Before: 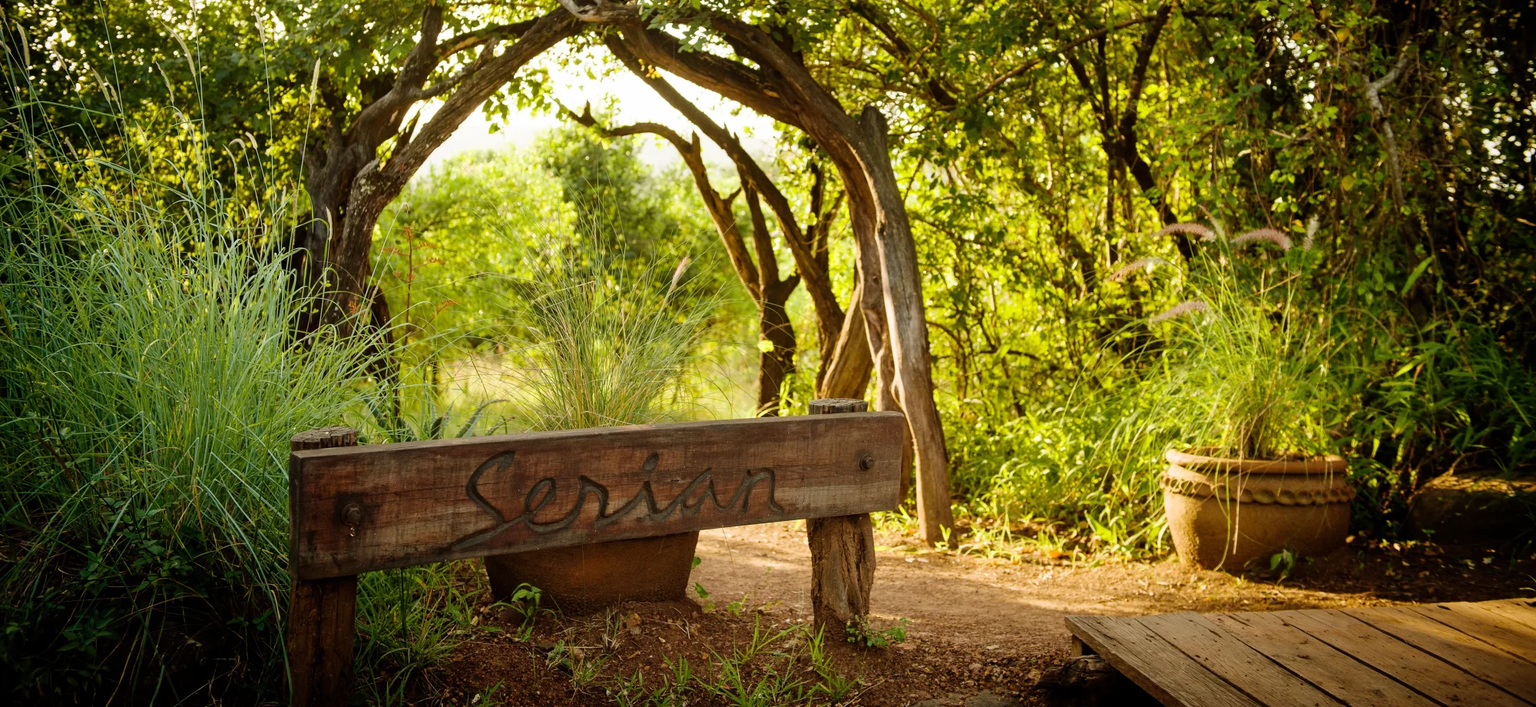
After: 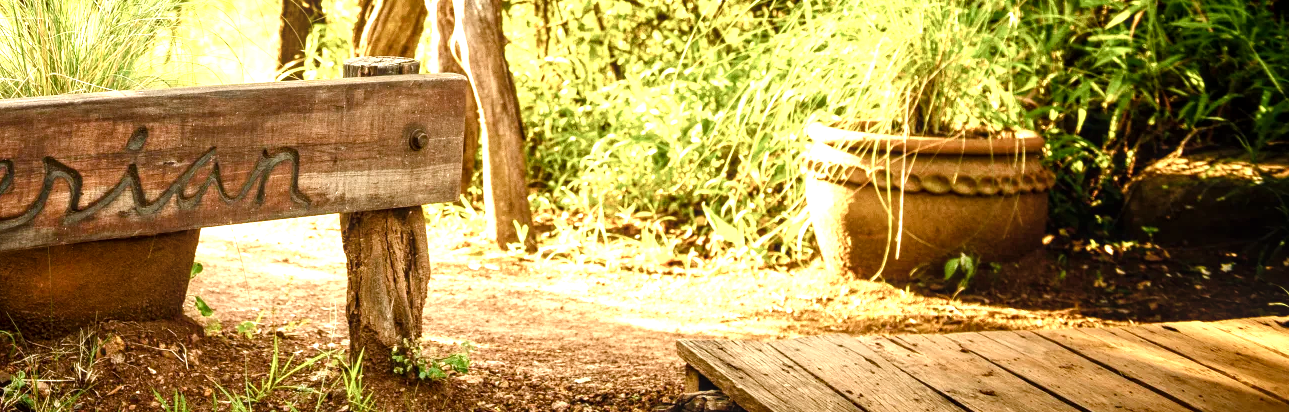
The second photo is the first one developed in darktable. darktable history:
color balance rgb: shadows lift › luminance -20%, power › hue 72.24°, highlights gain › luminance 15%, global offset › hue 171.6°, perceptual saturation grading › highlights -30%, perceptual saturation grading › shadows 20%, global vibrance 30%, contrast 10%
local contrast: on, module defaults
exposure: black level correction 0, exposure 1.2 EV, compensate highlight preservation false
crop and rotate: left 35.509%, top 50.238%, bottom 4.934%
